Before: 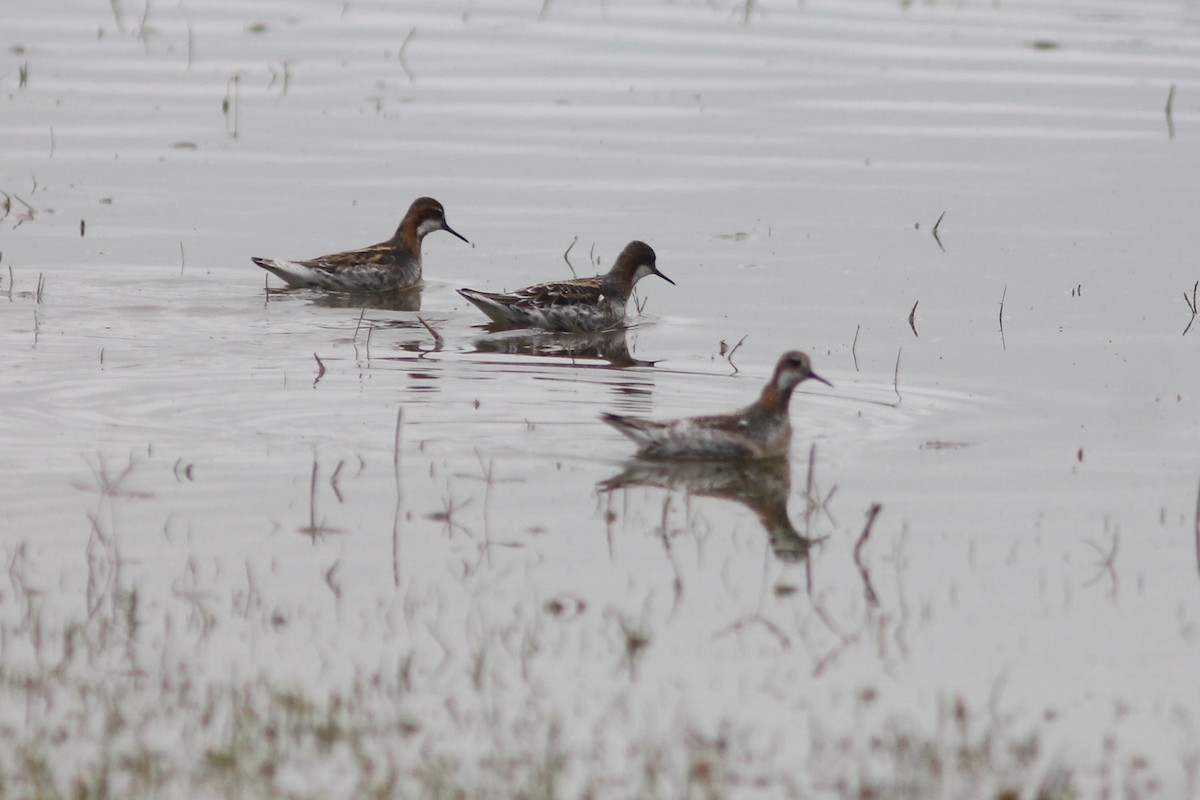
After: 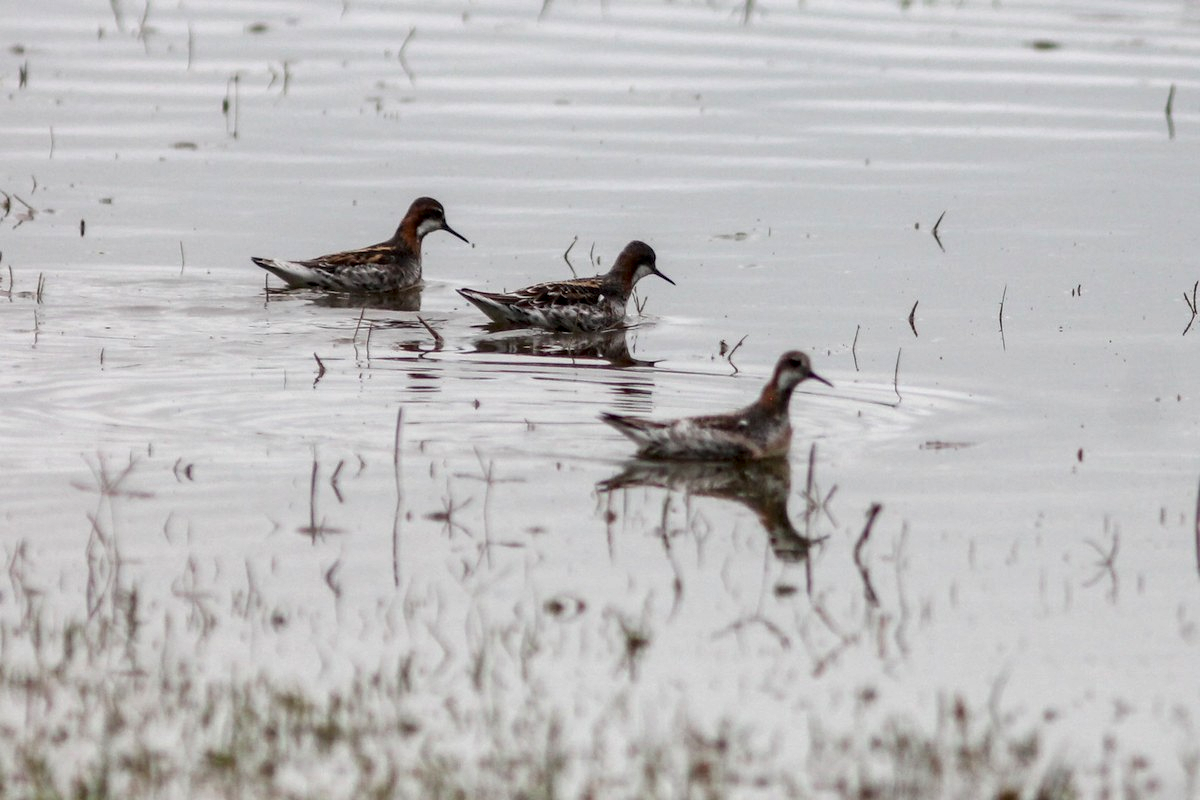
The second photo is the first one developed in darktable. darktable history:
exposure: exposure 0.2 EV, compensate highlight preservation false
local contrast: highlights 60%, shadows 60%, detail 160%
